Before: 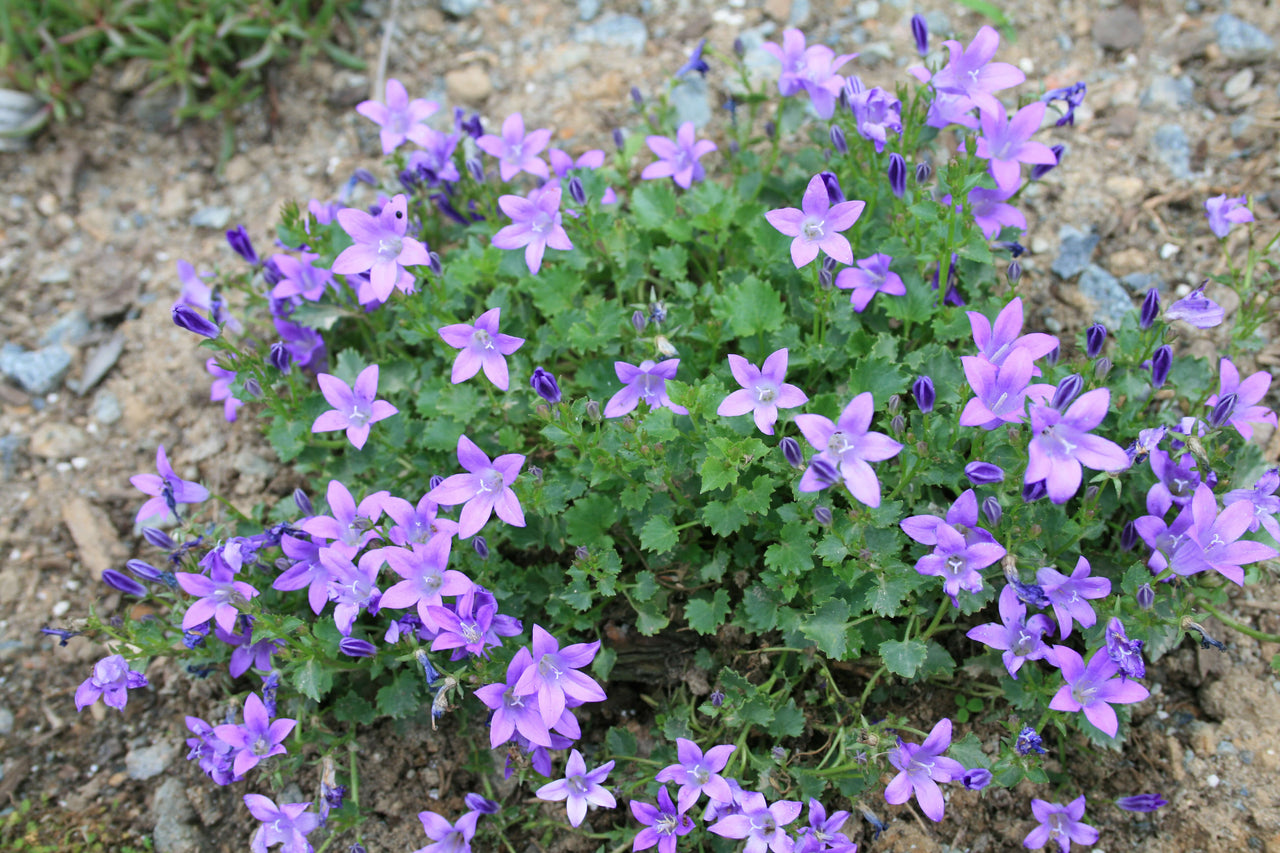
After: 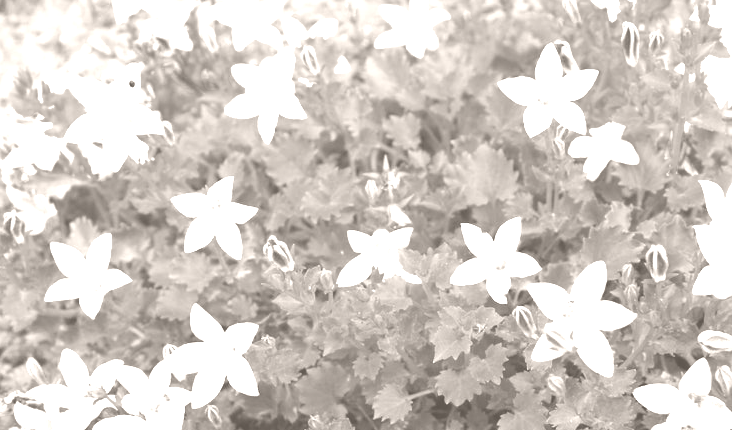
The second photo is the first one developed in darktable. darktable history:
exposure: black level correction -0.005, exposure 0.054 EV, compensate highlight preservation false
crop: left 20.932%, top 15.471%, right 21.848%, bottom 34.081%
color zones: curves: ch0 [(0.473, 0.374) (0.742, 0.784)]; ch1 [(0.354, 0.737) (0.742, 0.705)]; ch2 [(0.318, 0.421) (0.758, 0.532)]
colorize: hue 34.49°, saturation 35.33%, source mix 100%, lightness 55%, version 1
